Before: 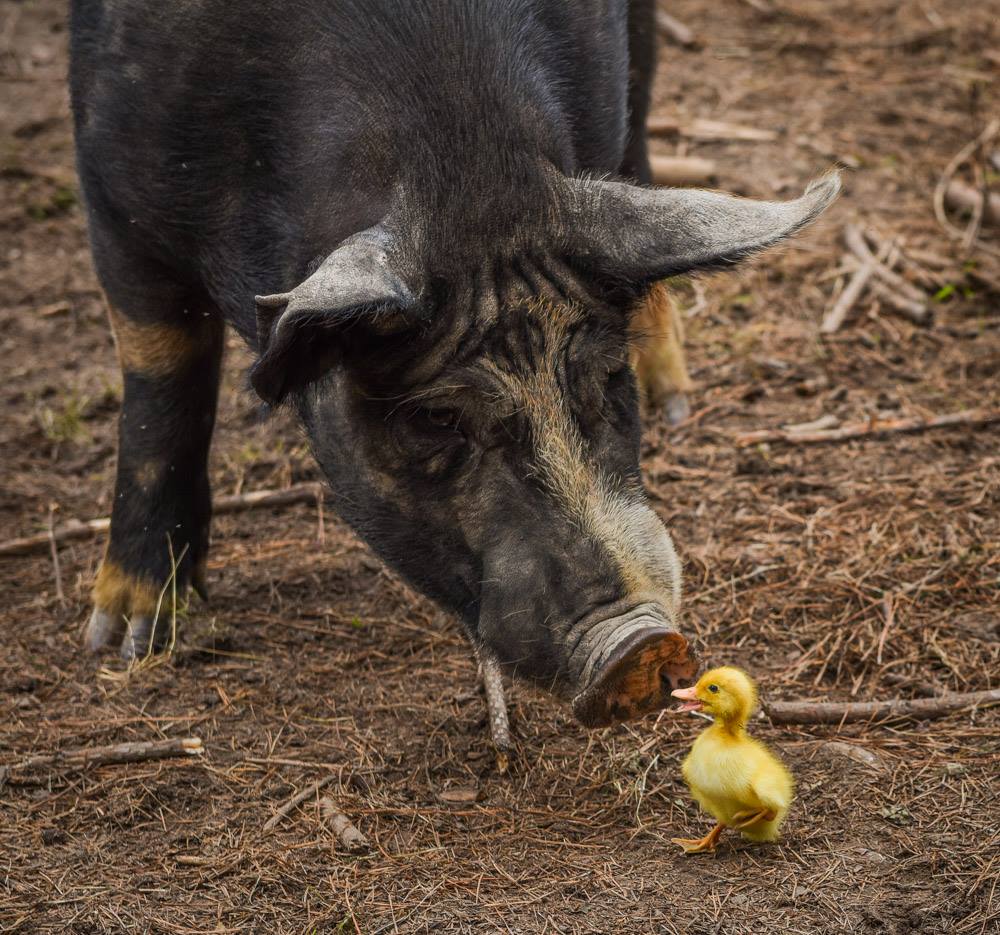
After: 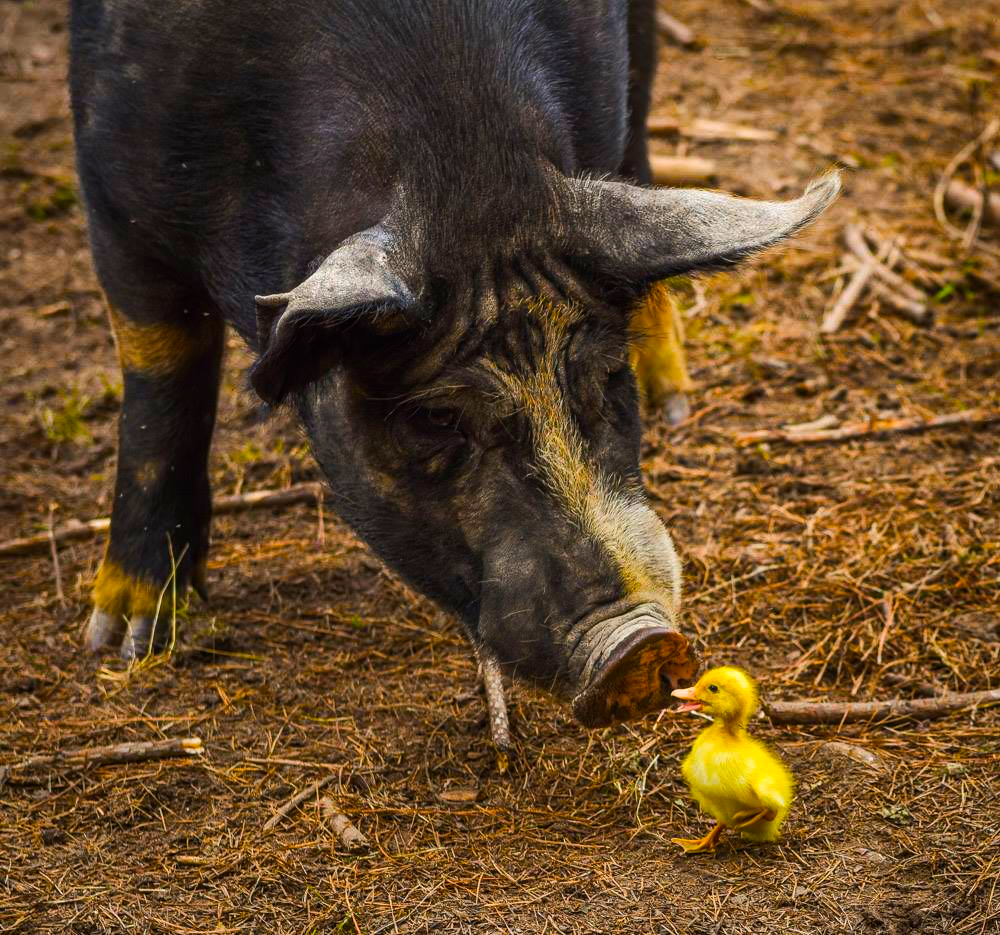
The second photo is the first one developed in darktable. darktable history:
color balance rgb: linear chroma grading › shadows 10.558%, linear chroma grading › highlights 8.965%, linear chroma grading › global chroma 15.41%, linear chroma grading › mid-tones 14.623%, perceptual saturation grading › global saturation 29.805%, global vibrance 20%
tone equalizer: -8 EV -0.423 EV, -7 EV -0.364 EV, -6 EV -0.344 EV, -5 EV -0.237 EV, -3 EV 0.189 EV, -2 EV 0.307 EV, -1 EV 0.383 EV, +0 EV 0.432 EV, edges refinement/feathering 500, mask exposure compensation -1.57 EV, preserve details no
